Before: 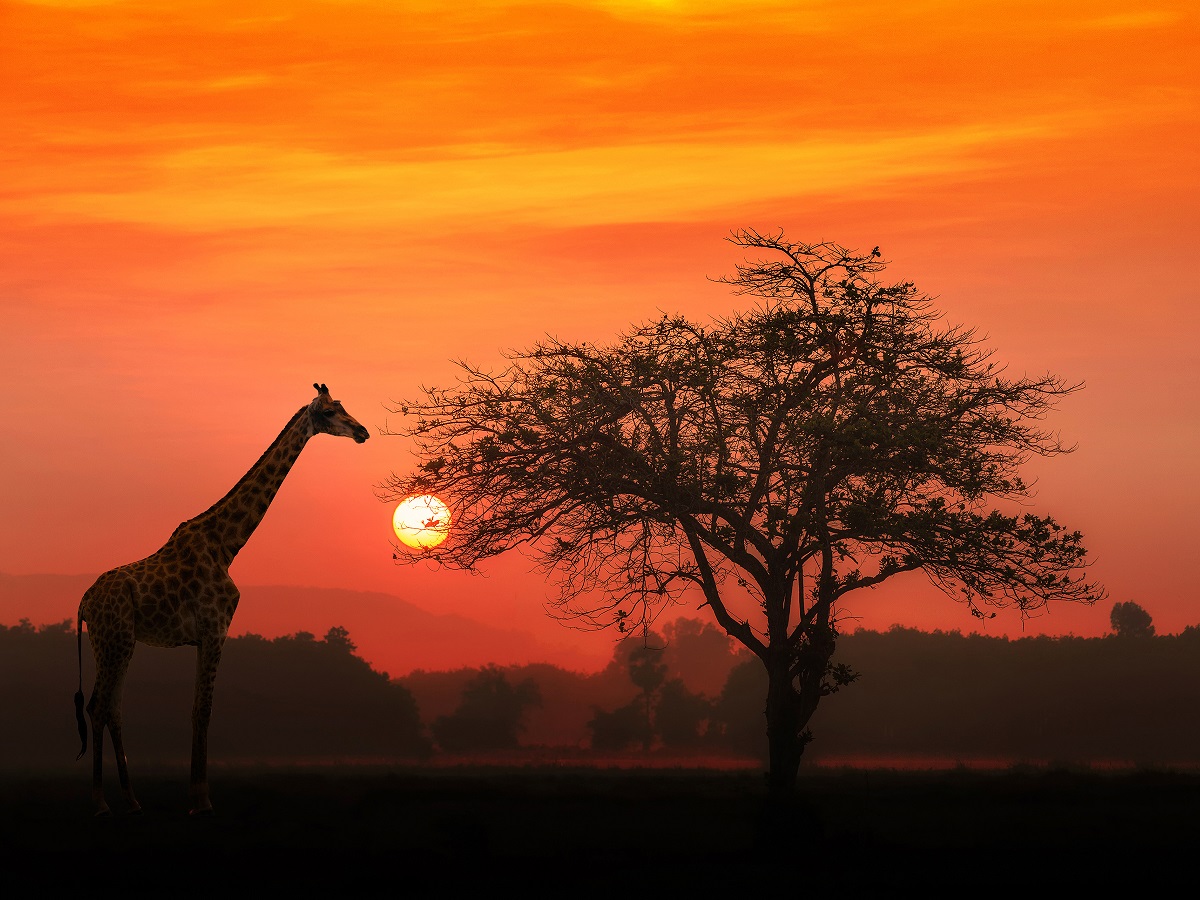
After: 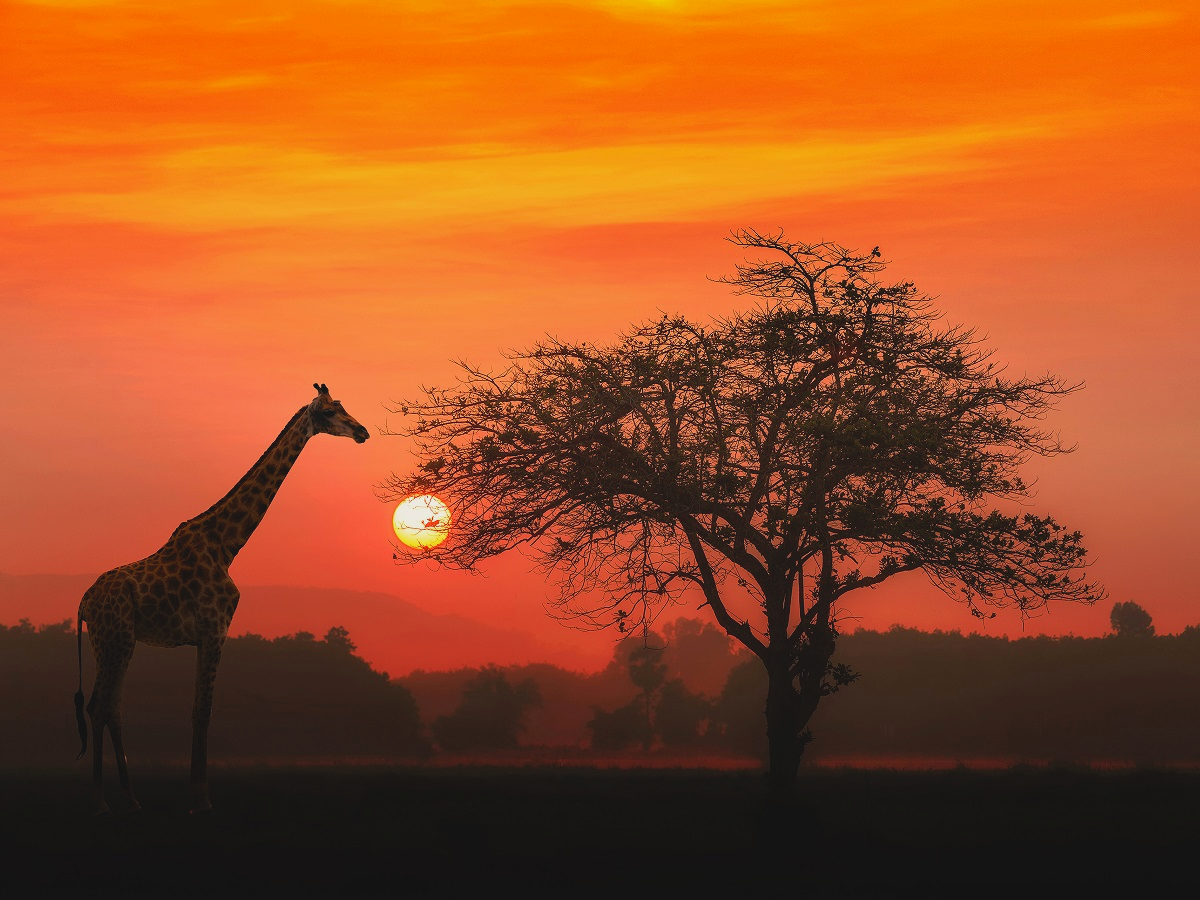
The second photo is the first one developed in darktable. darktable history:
contrast brightness saturation: contrast -0.121
